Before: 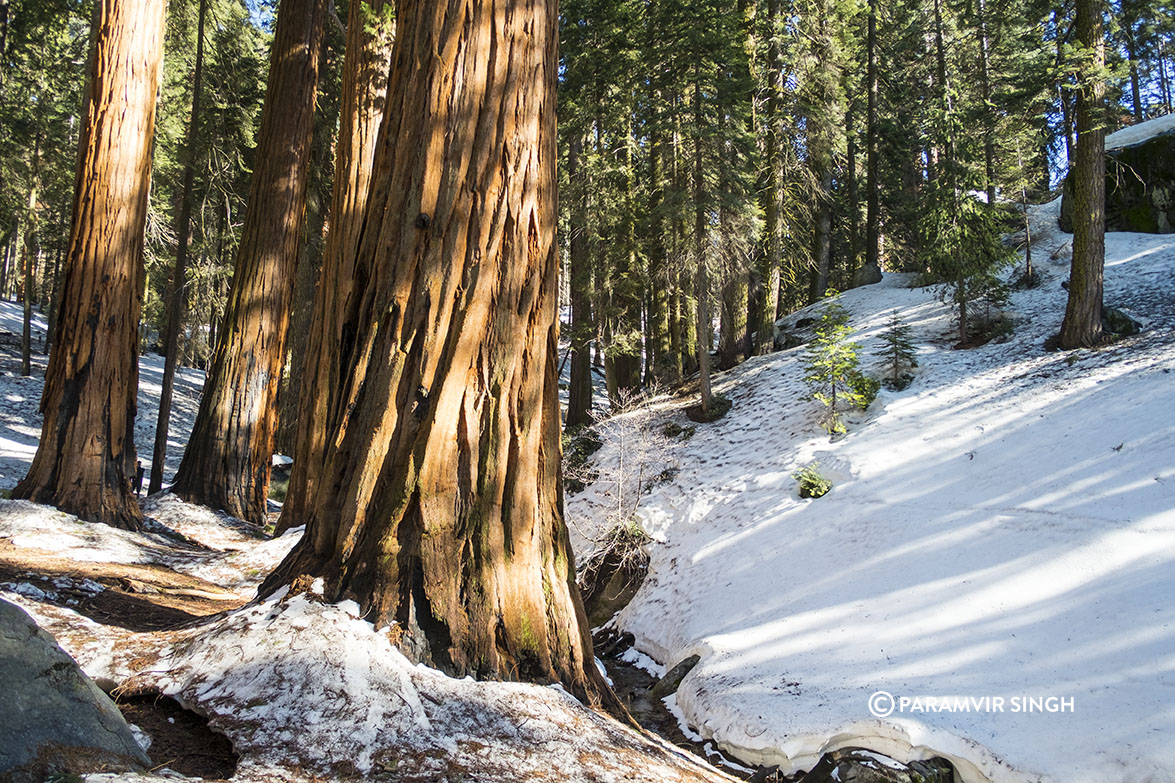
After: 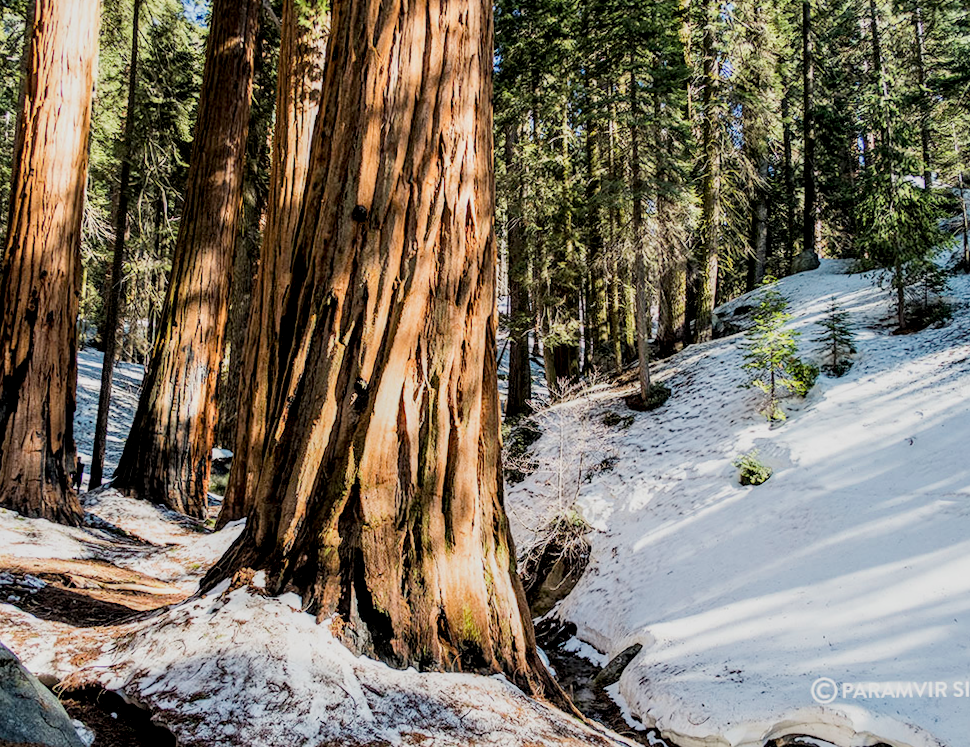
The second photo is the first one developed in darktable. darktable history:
local contrast: highlights 42%, shadows 64%, detail 138%, midtone range 0.515
filmic rgb: black relative exposure -7.23 EV, white relative exposure 5.37 EV, threshold 2.99 EV, hardness 3.02, enable highlight reconstruction true
exposure: black level correction 0.003, exposure 0.386 EV, compensate highlight preservation false
crop and rotate: angle 0.688°, left 4.407%, top 0.421%, right 11.506%, bottom 2.369%
